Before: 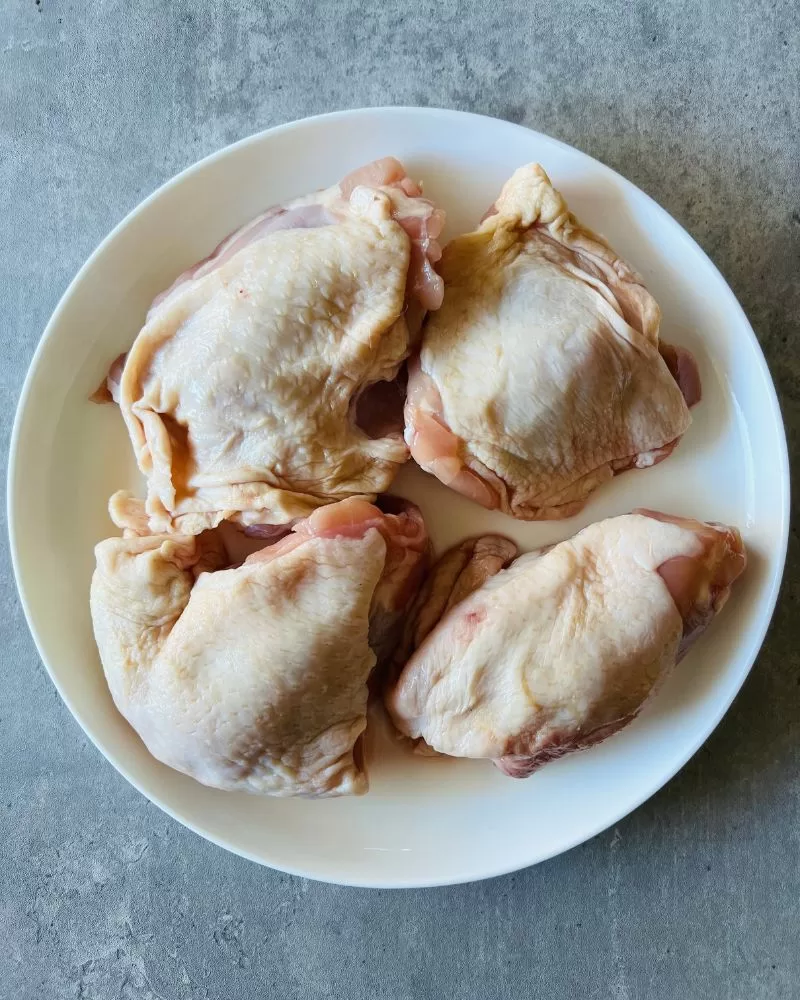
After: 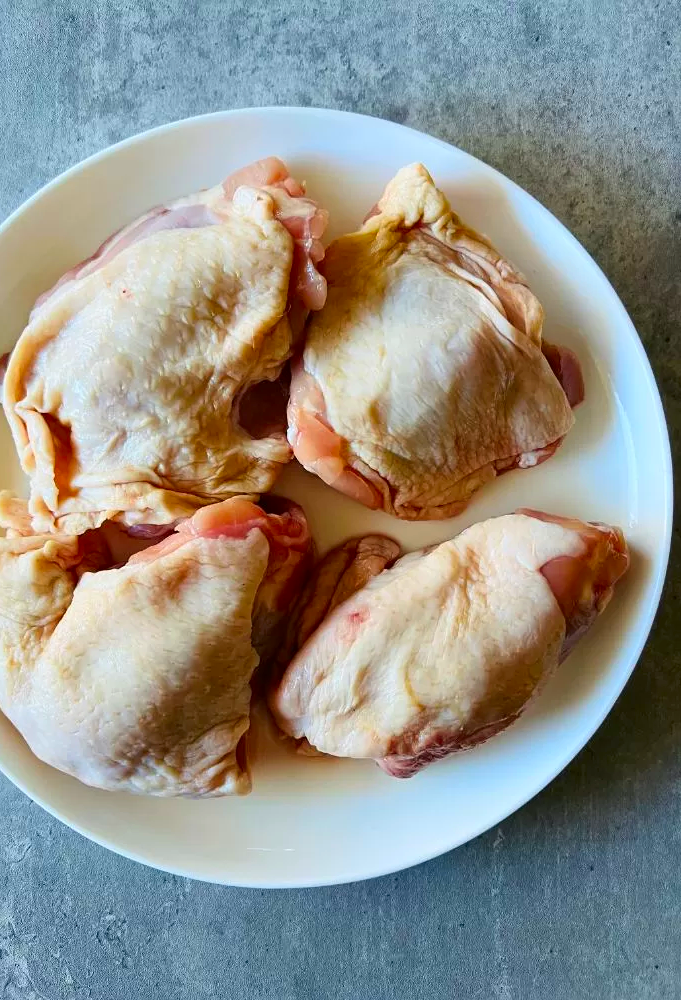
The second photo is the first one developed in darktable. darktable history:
crop and rotate: left 14.765%
color correction: highlights b* 0.001, saturation 2.11
sharpen: amount 0.205
contrast brightness saturation: contrast 0.103, saturation -0.297
